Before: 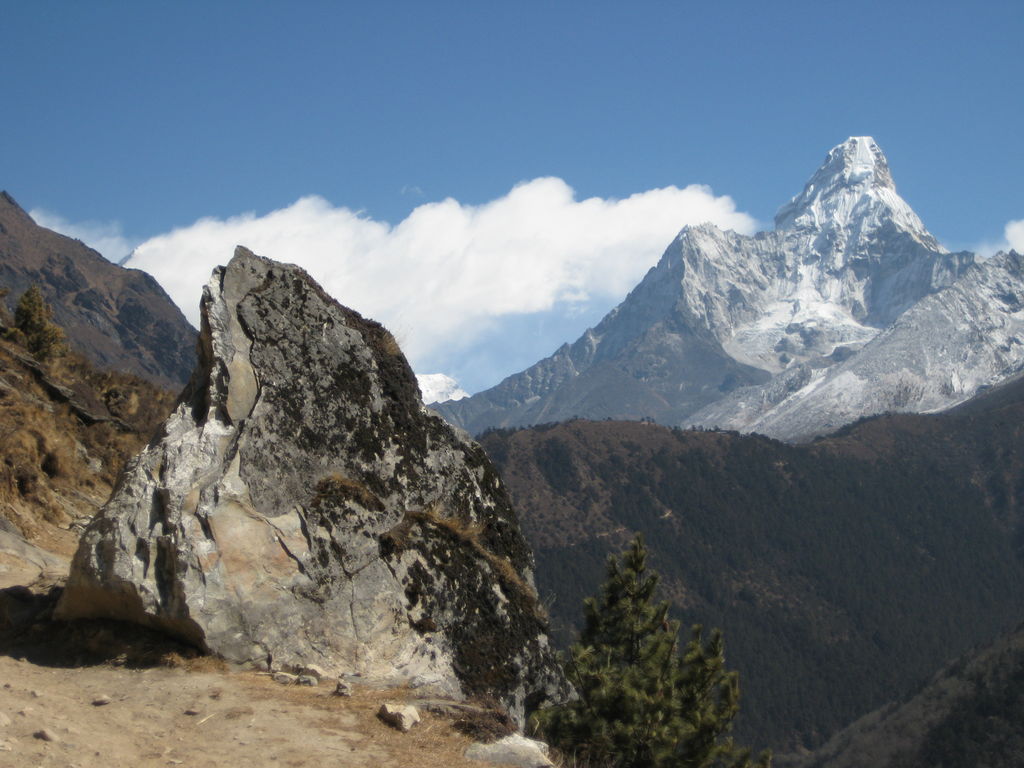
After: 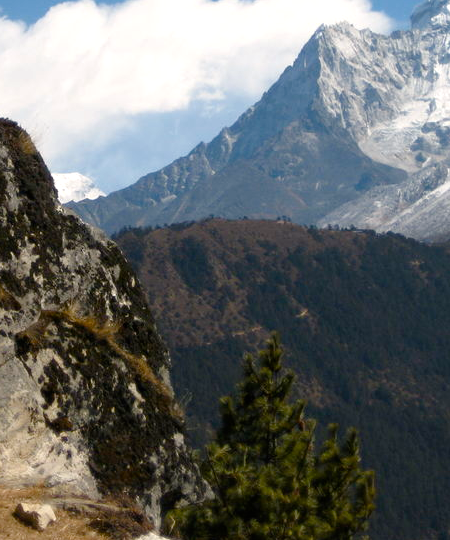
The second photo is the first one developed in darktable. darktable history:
crop: left 35.632%, top 26.285%, right 20.126%, bottom 3.362%
color balance rgb: highlights gain › chroma 1.354%, highlights gain › hue 56.11°, perceptual saturation grading › global saturation 20%, perceptual saturation grading › highlights -49.056%, perceptual saturation grading › shadows 24.311%, global vibrance 35.727%, contrast 9.542%
color calibration: illuminant same as pipeline (D50), adaptation XYZ, x 0.345, y 0.358, temperature 5018.97 K
